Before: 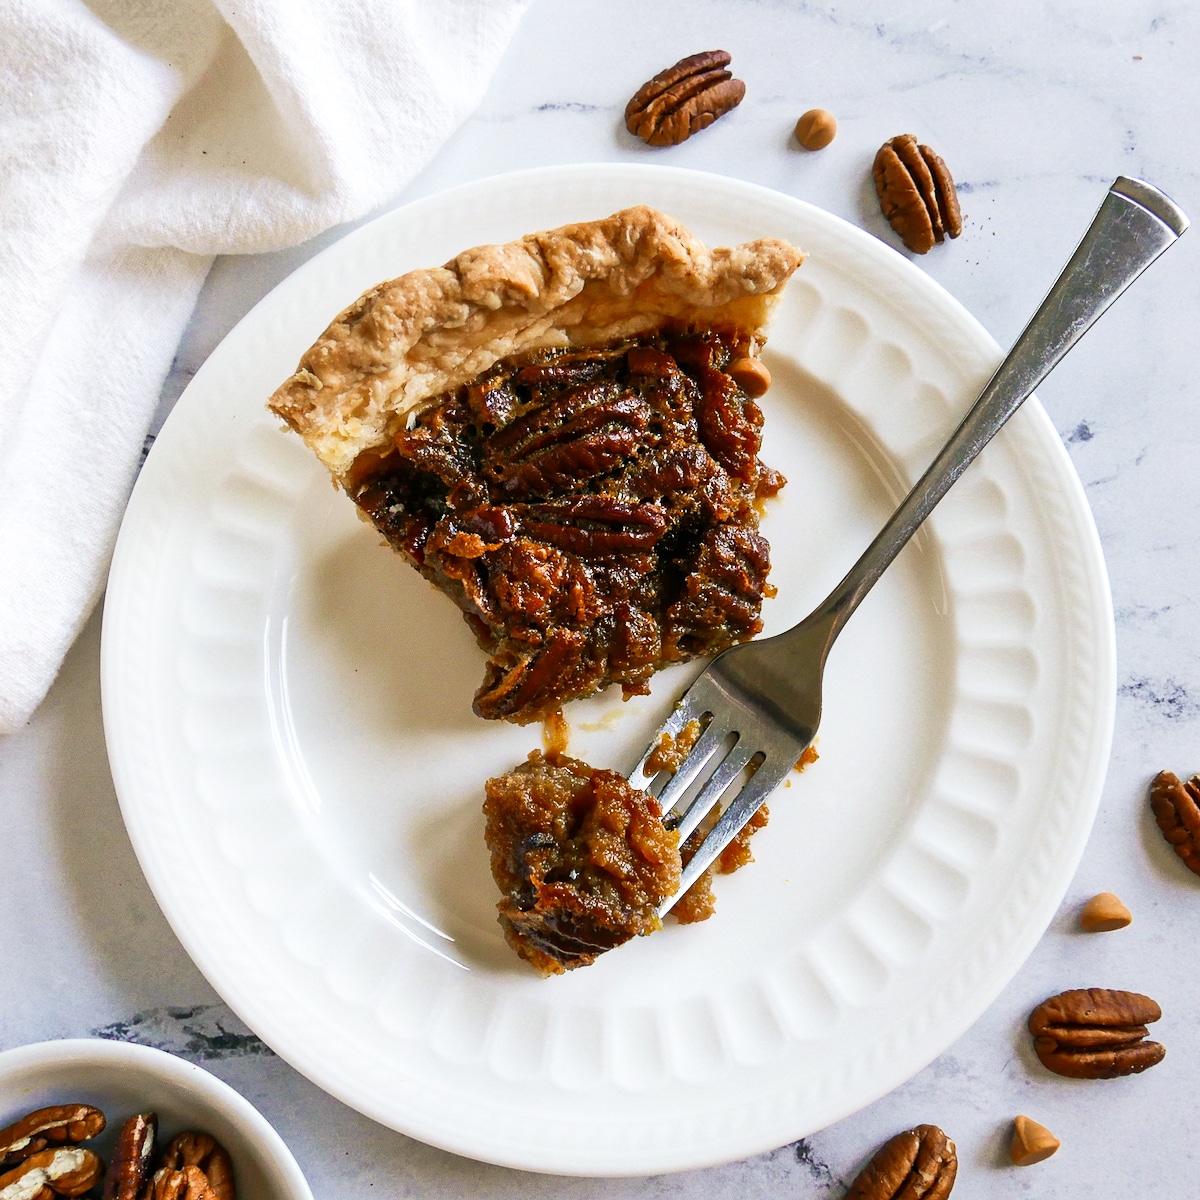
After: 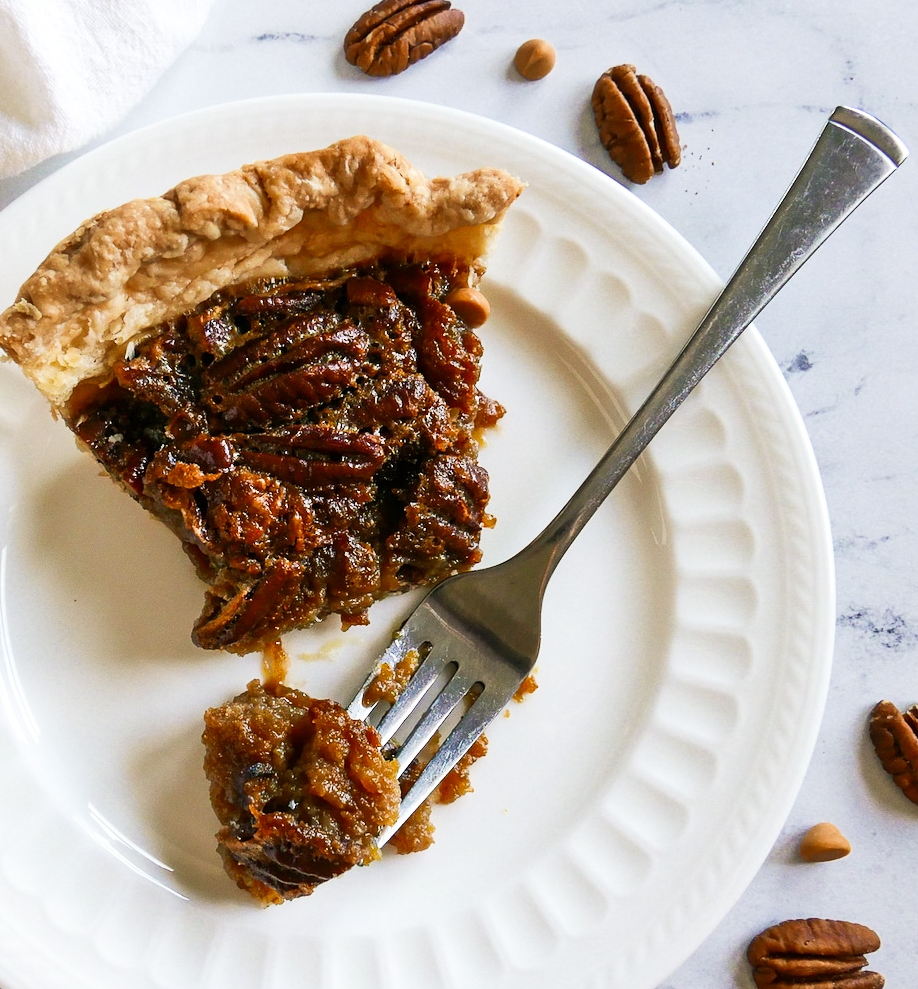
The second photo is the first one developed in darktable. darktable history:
crop: left 23.49%, top 5.889%, bottom 11.638%
